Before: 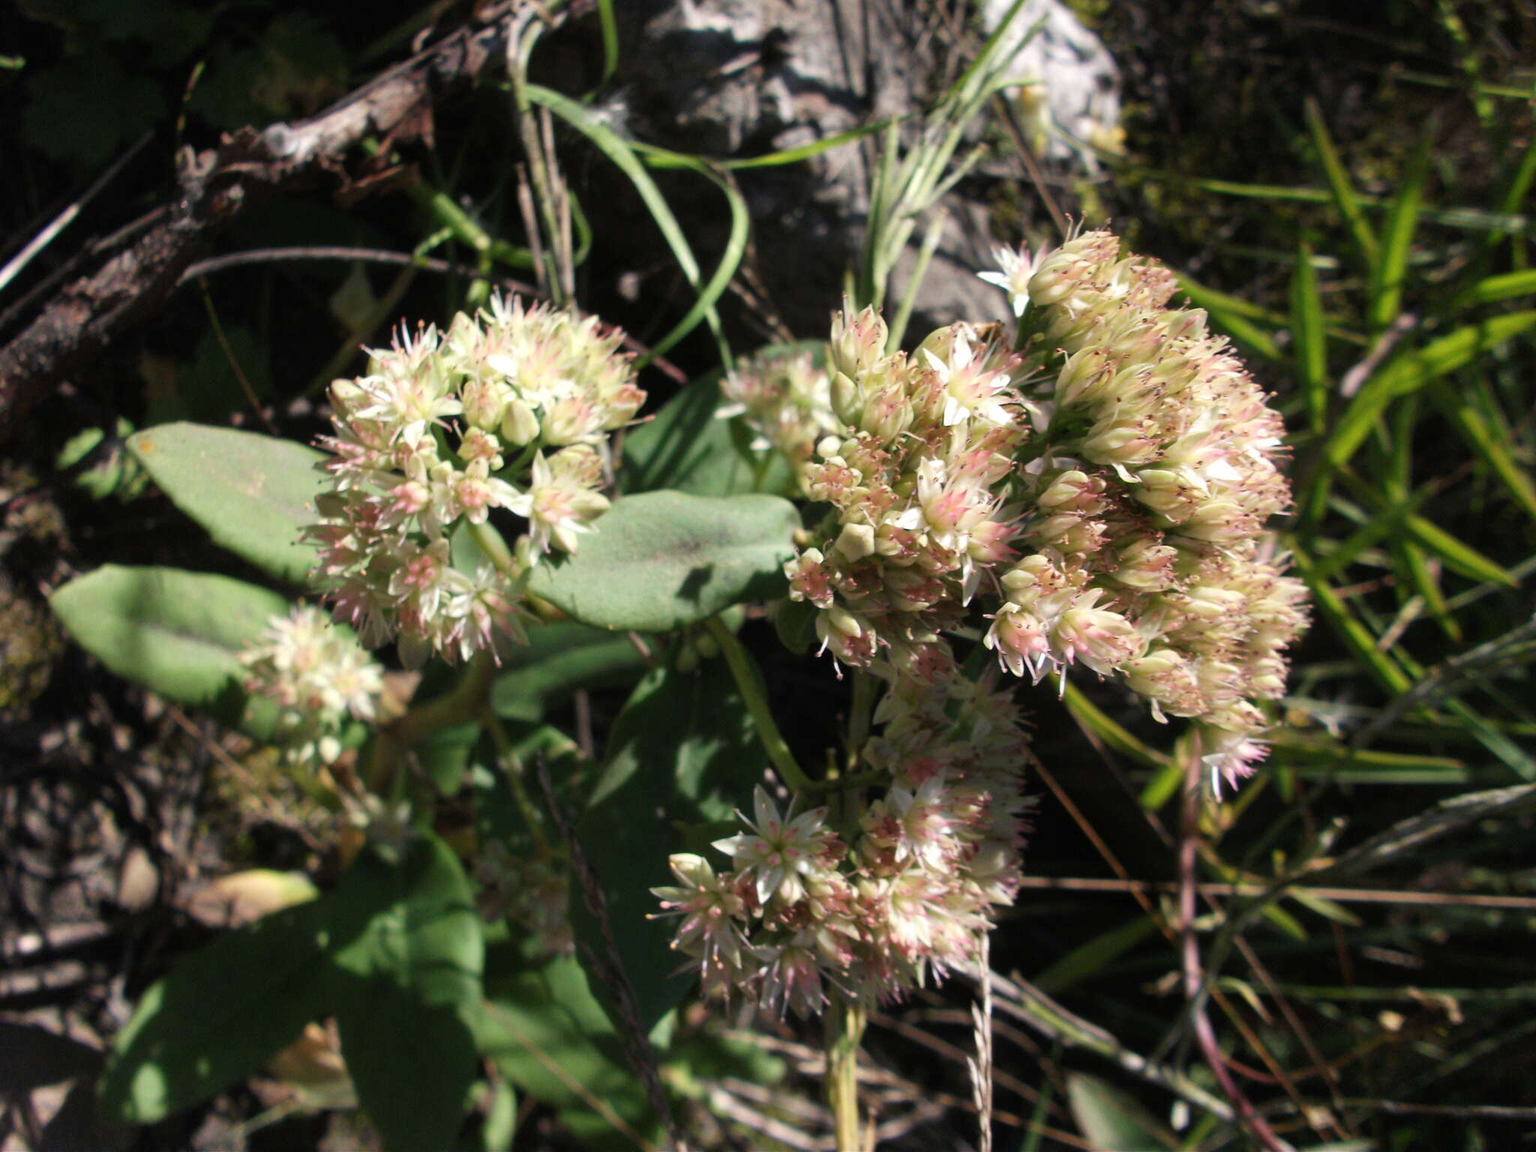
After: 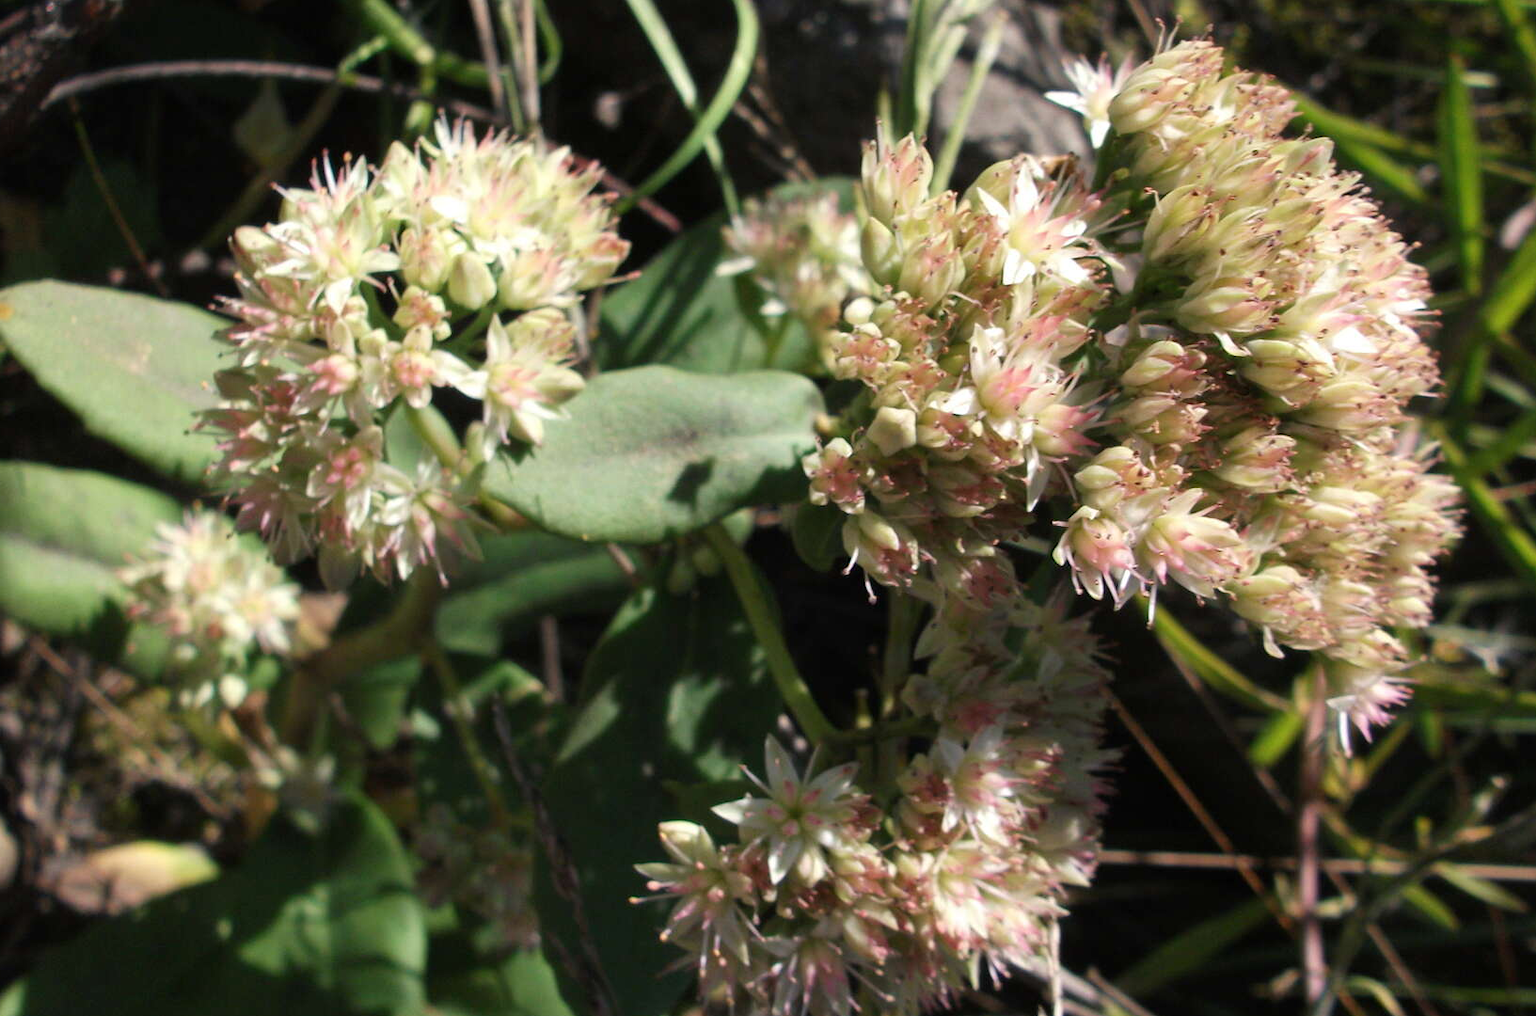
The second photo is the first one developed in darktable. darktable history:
crop: left 9.402%, top 17.284%, right 10.825%, bottom 12.301%
